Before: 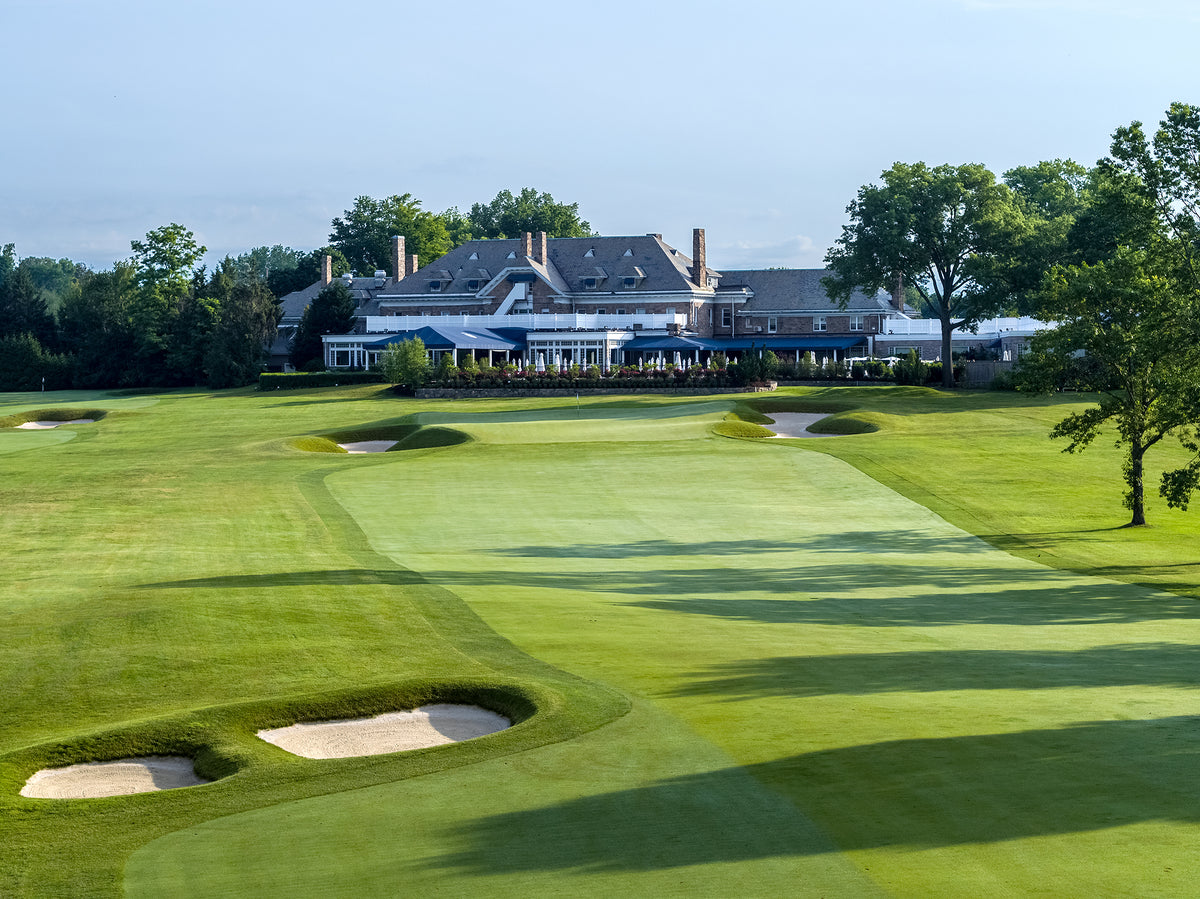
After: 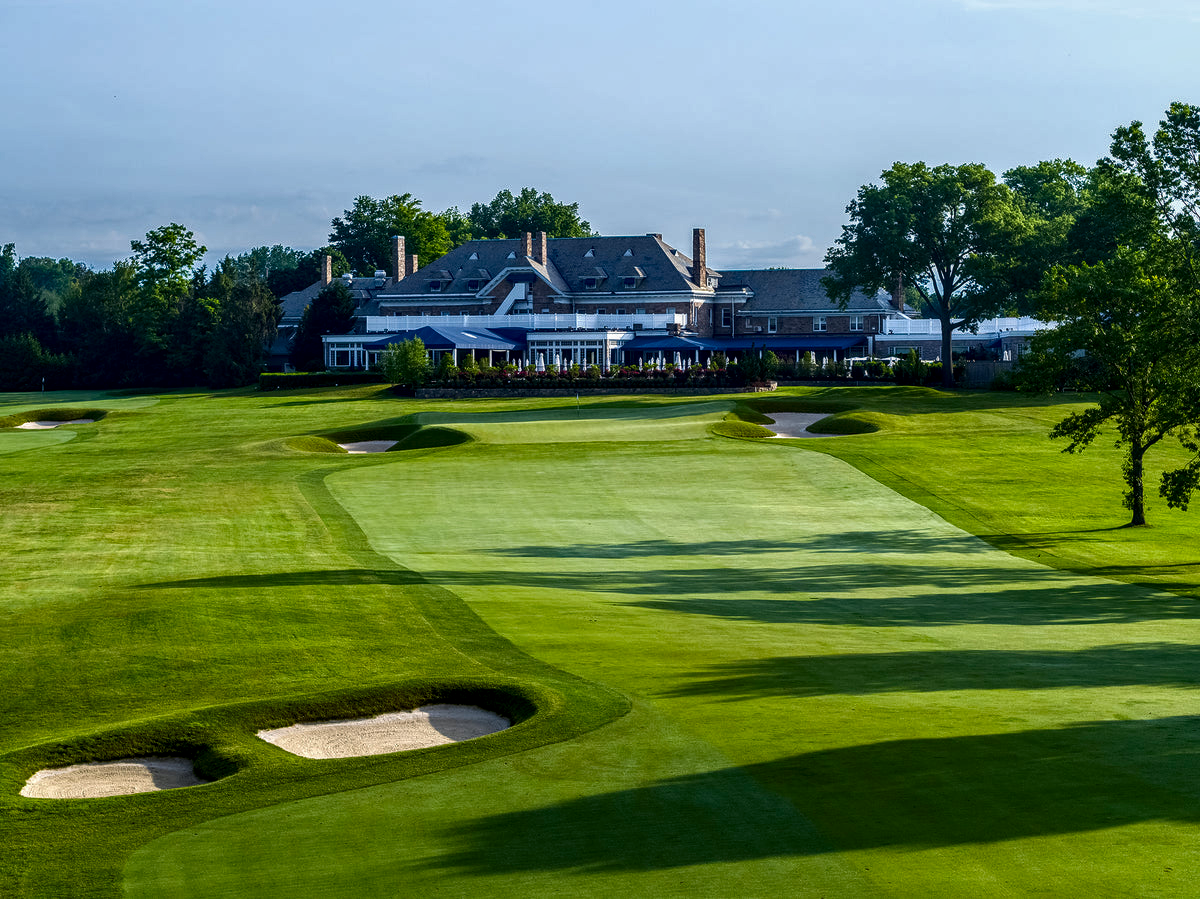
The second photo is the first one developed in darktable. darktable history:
local contrast: on, module defaults
contrast brightness saturation: brightness -0.25, saturation 0.196
